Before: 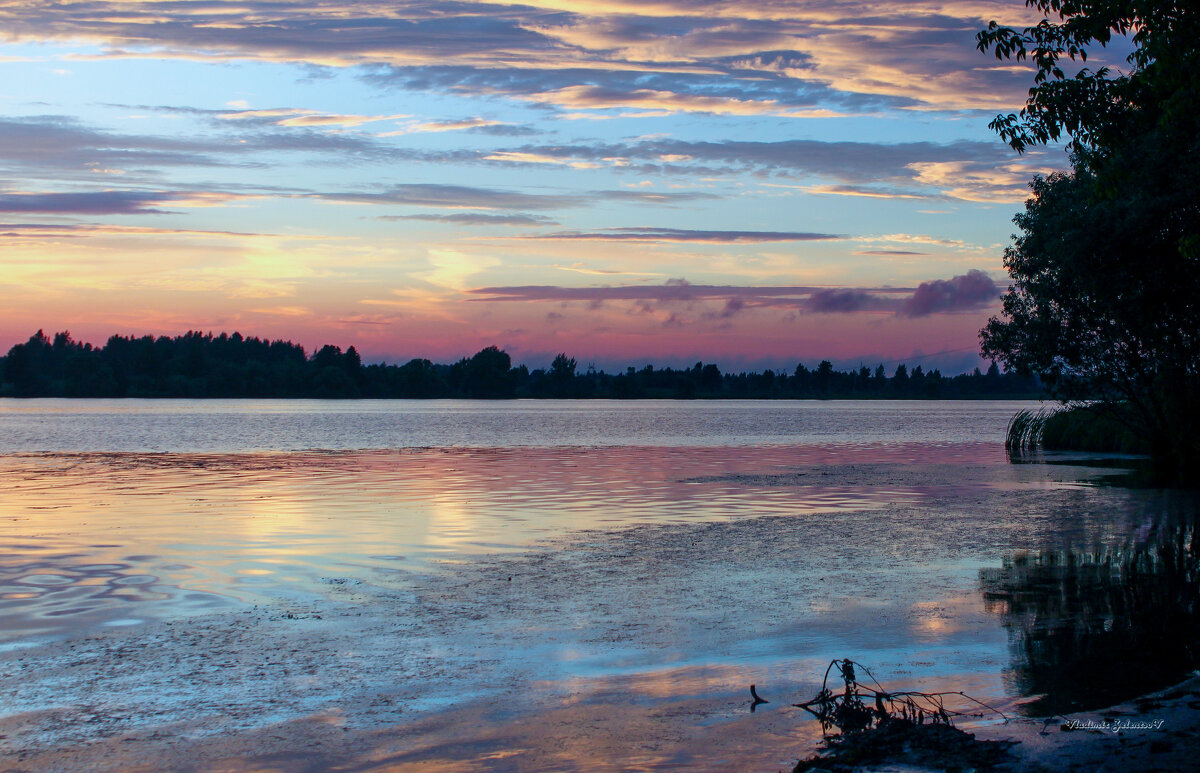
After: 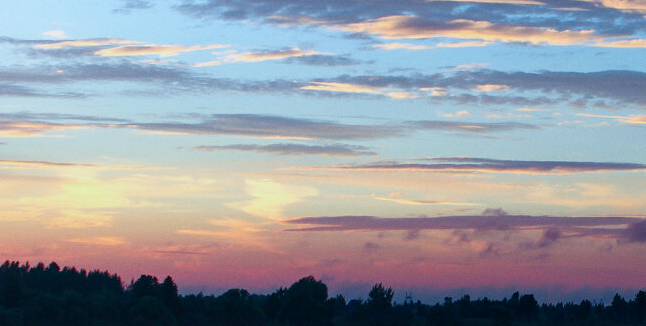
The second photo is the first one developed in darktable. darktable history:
crop: left 15.306%, top 9.065%, right 30.789%, bottom 48.638%
exposure: exposure -0.01 EV, compensate highlight preservation false
tone equalizer: on, module defaults
grain: coarseness 0.09 ISO, strength 10%
